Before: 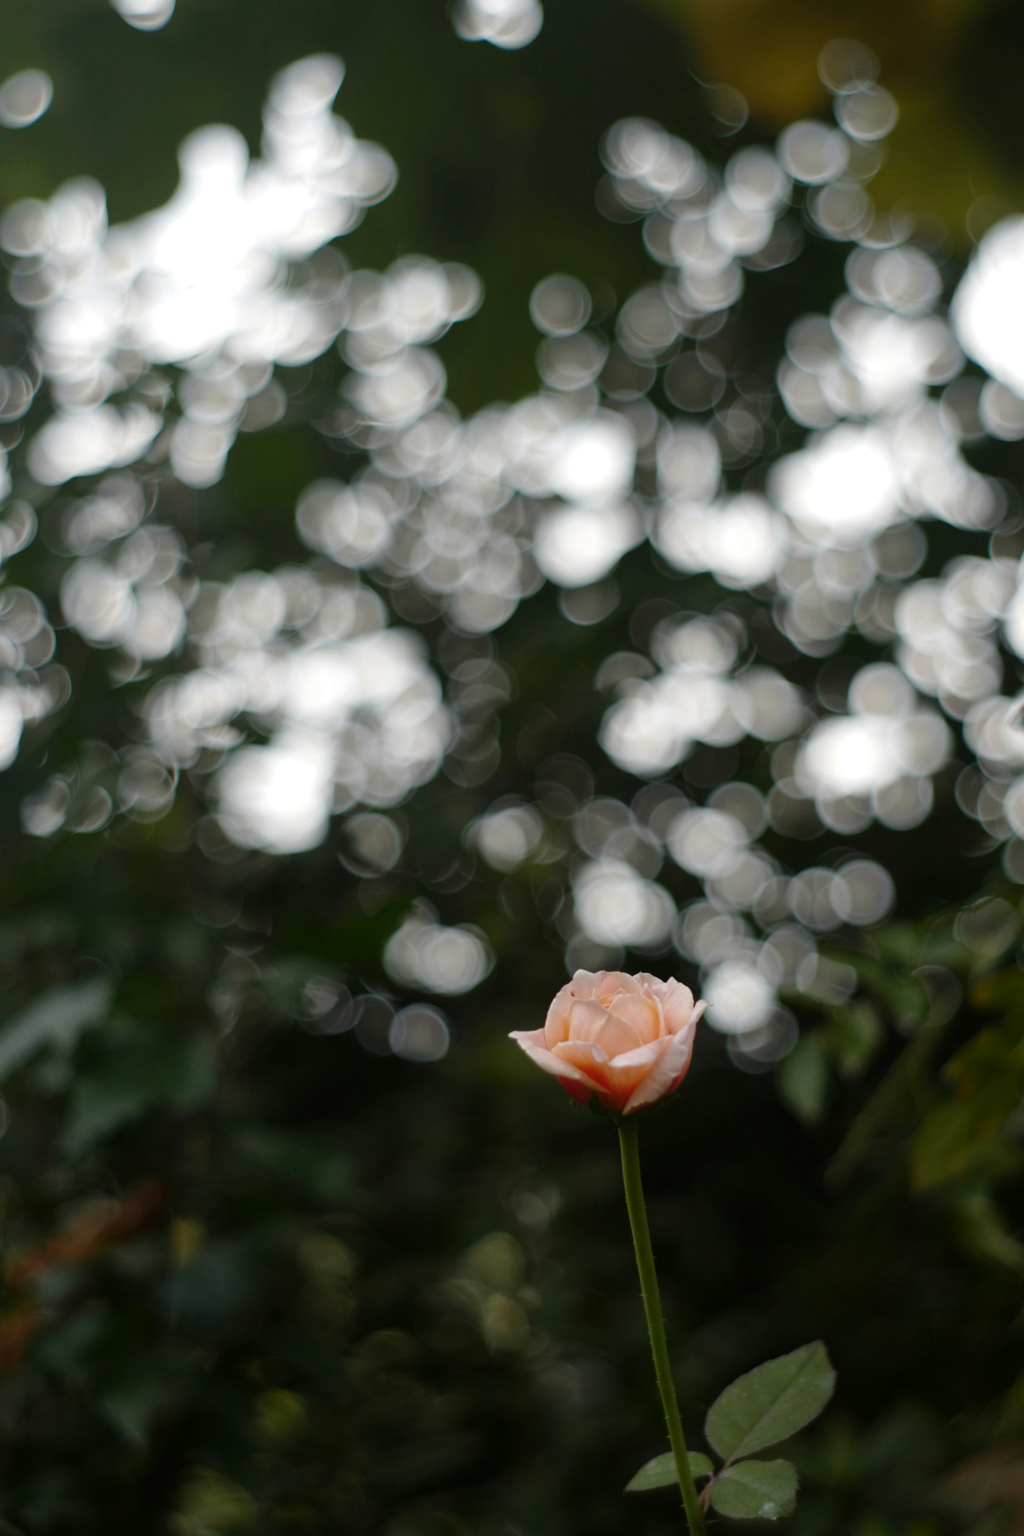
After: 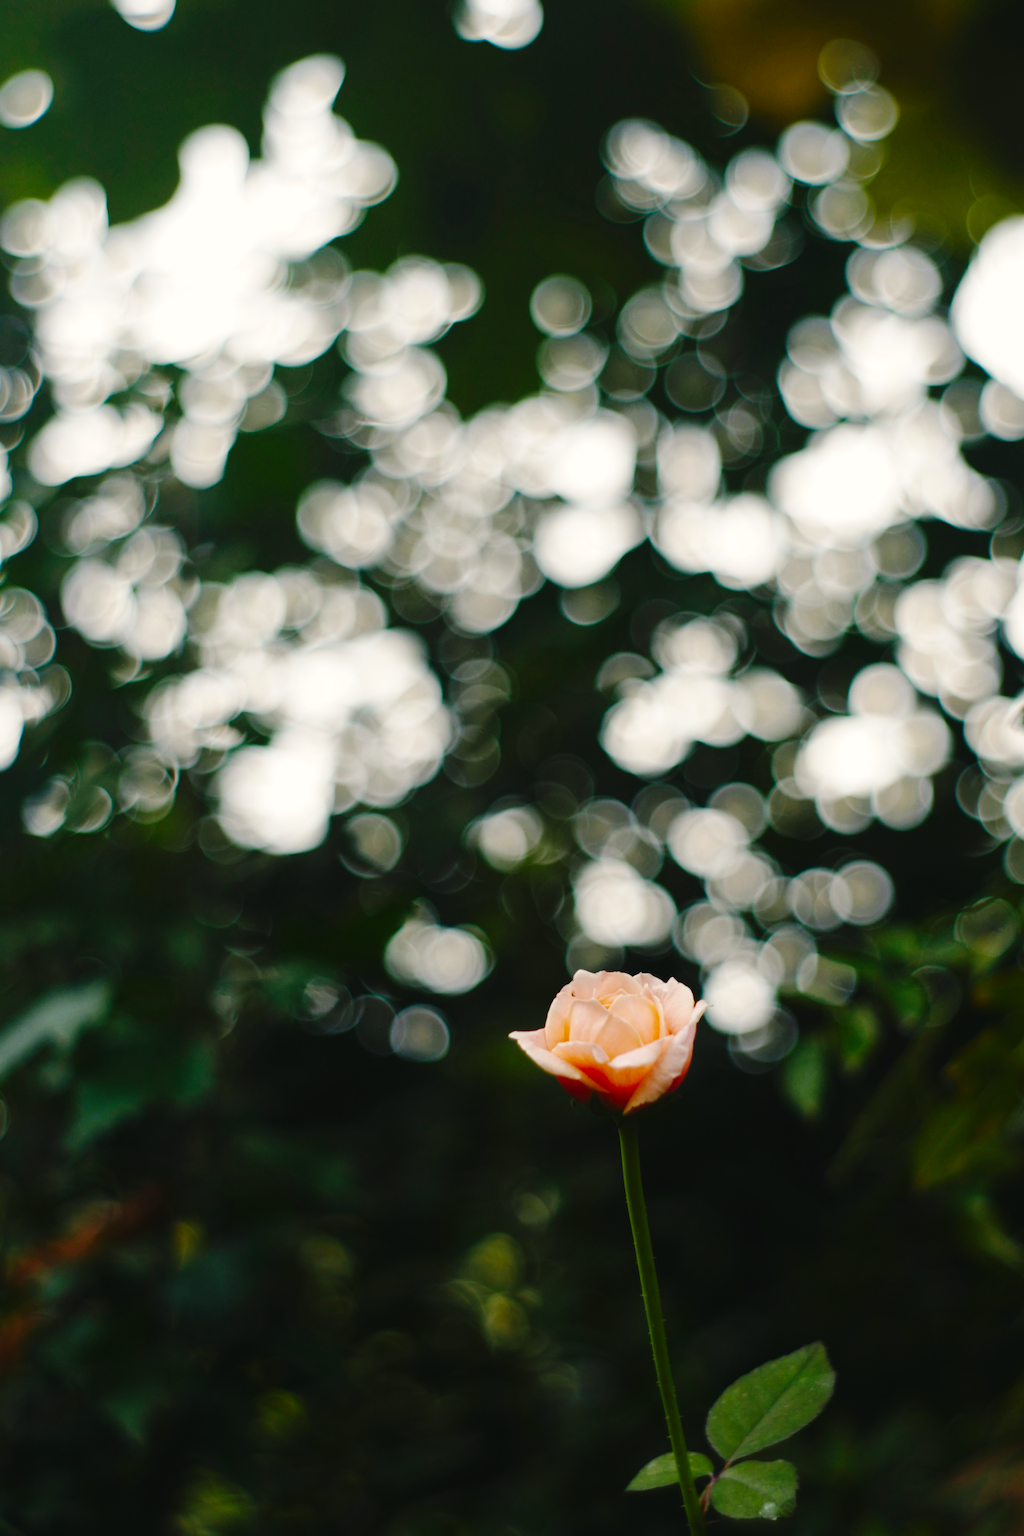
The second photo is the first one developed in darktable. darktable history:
color balance rgb: shadows lift › chroma 2%, shadows lift › hue 219.6°, power › hue 313.2°, highlights gain › chroma 3%, highlights gain › hue 75.6°, global offset › luminance 0.5%, perceptual saturation grading › global saturation 15.33%, perceptual saturation grading › highlights -19.33%, perceptual saturation grading › shadows 20%, global vibrance 20%
base curve: curves: ch0 [(0, 0) (0.036, 0.025) (0.121, 0.166) (0.206, 0.329) (0.605, 0.79) (1, 1)], preserve colors none
